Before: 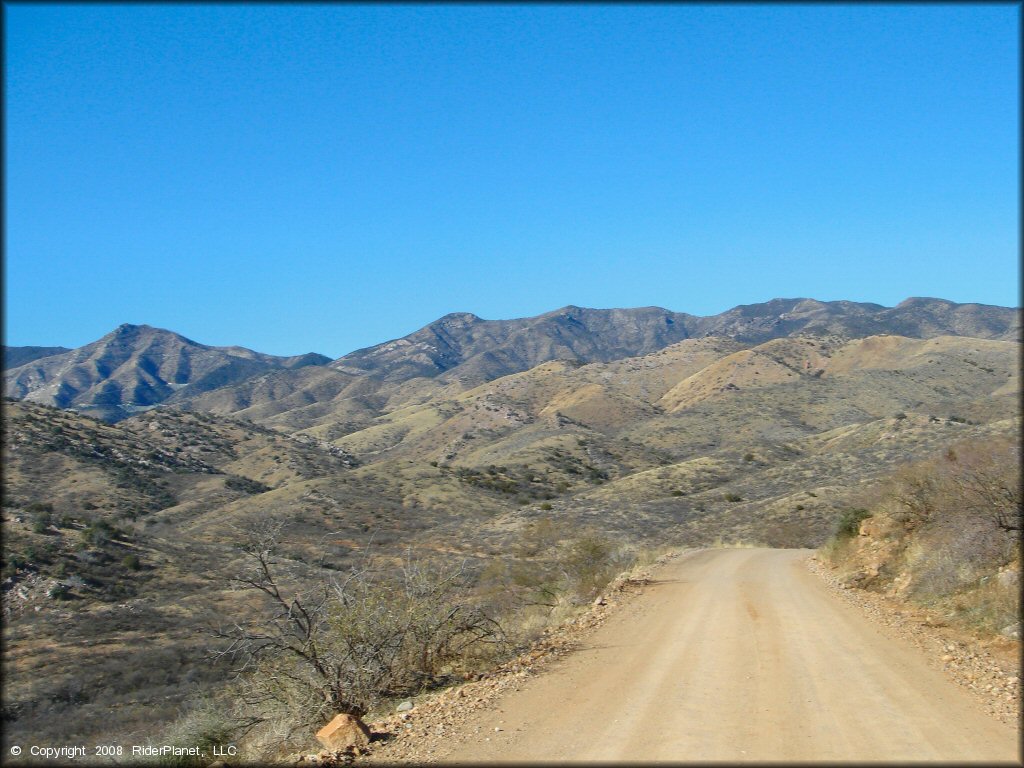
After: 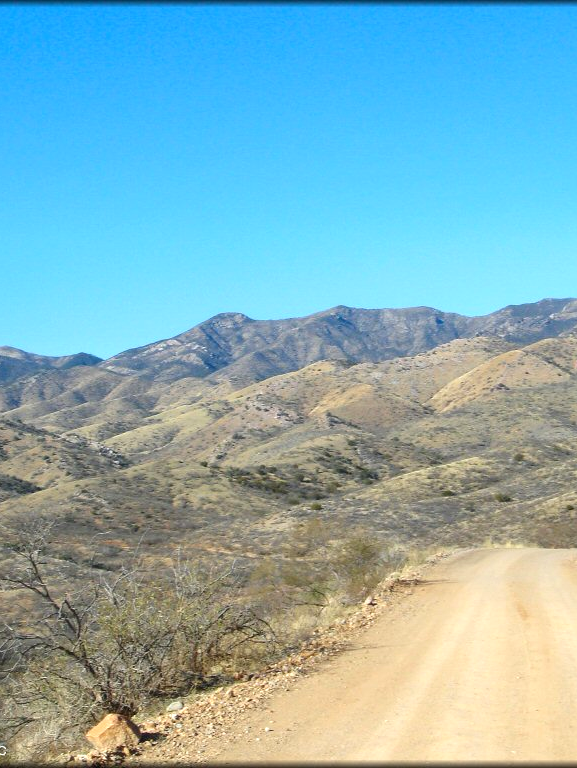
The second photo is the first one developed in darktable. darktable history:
crop and rotate: left 22.55%, right 21.093%
exposure: black level correction 0, exposure 0.5 EV, compensate exposure bias true, compensate highlight preservation false
